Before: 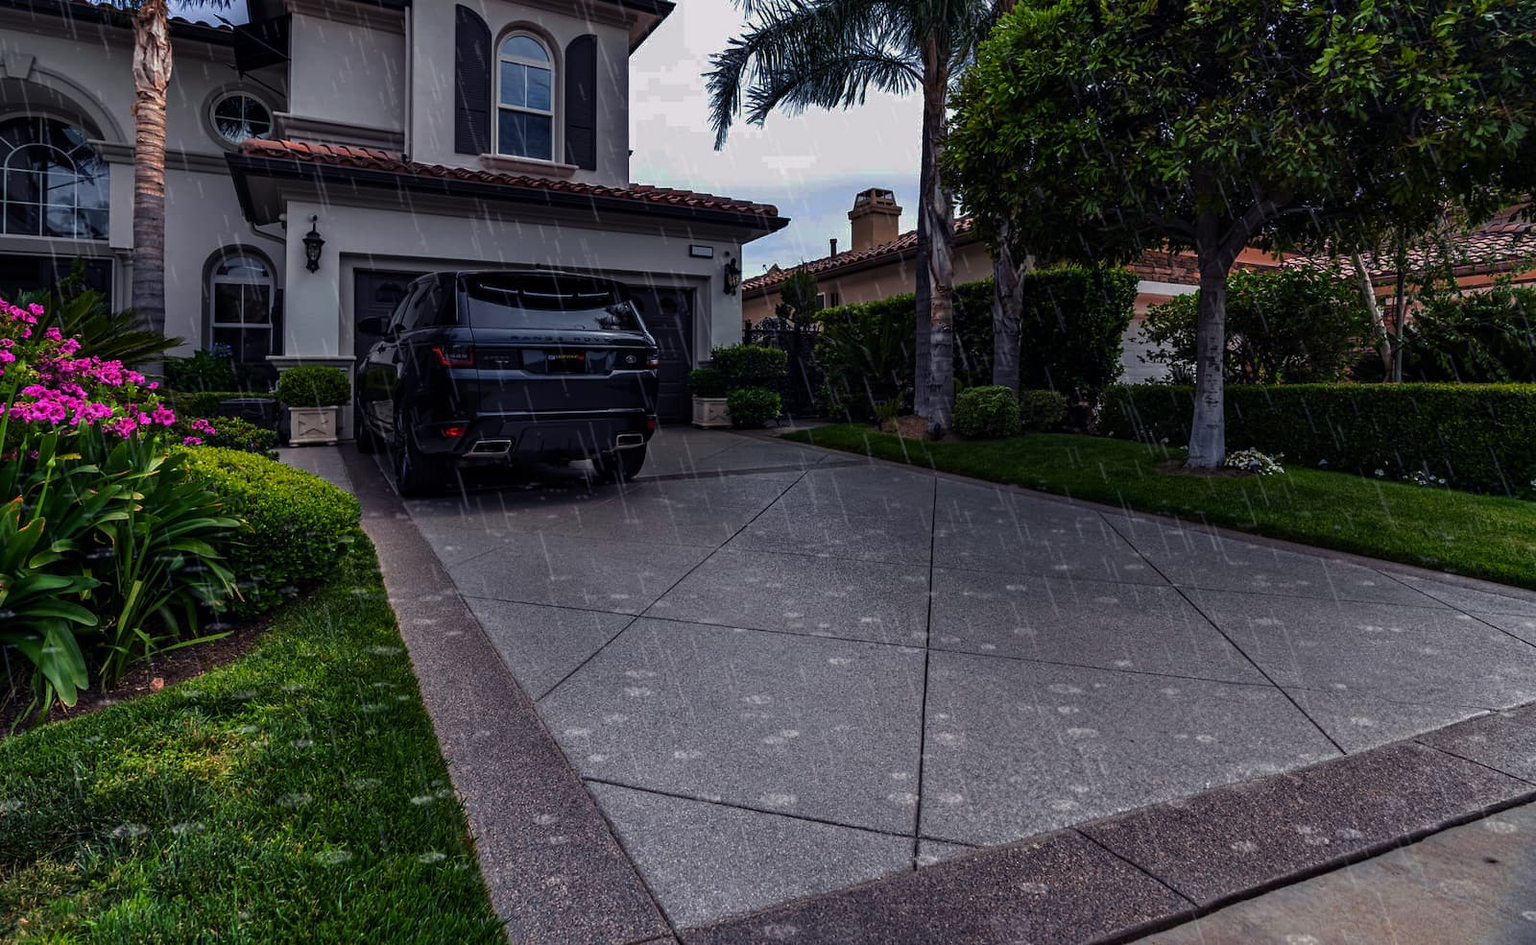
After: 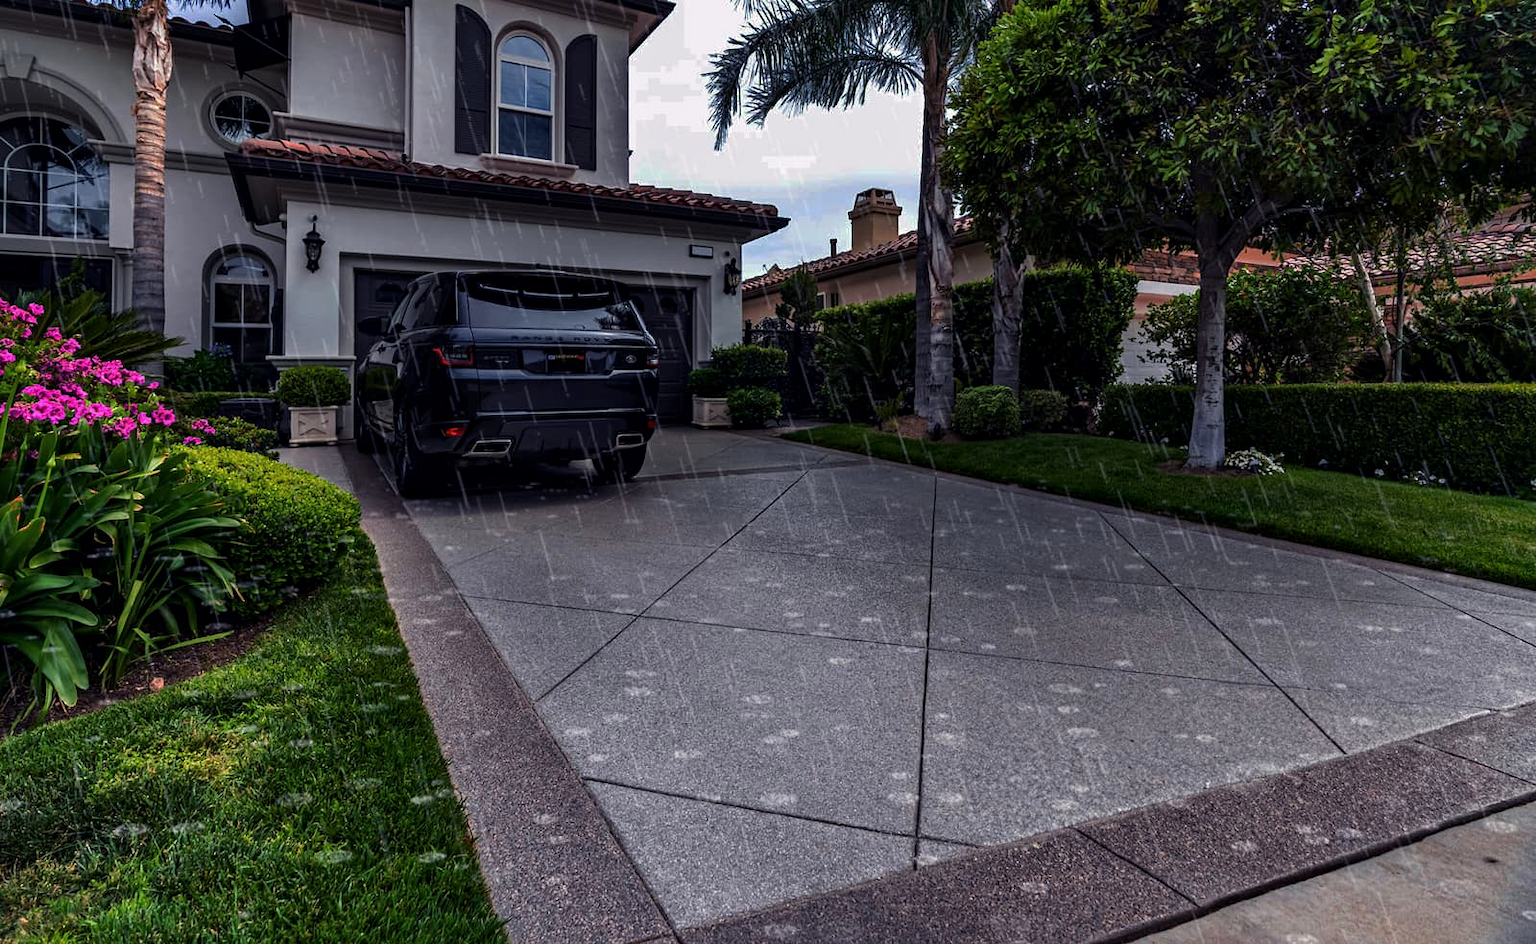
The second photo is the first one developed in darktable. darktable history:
exposure: exposure 0.239 EV, compensate exposure bias true, compensate highlight preservation false
local contrast: mode bilateral grid, contrast 19, coarseness 50, detail 120%, midtone range 0.2
tone equalizer: on, module defaults
